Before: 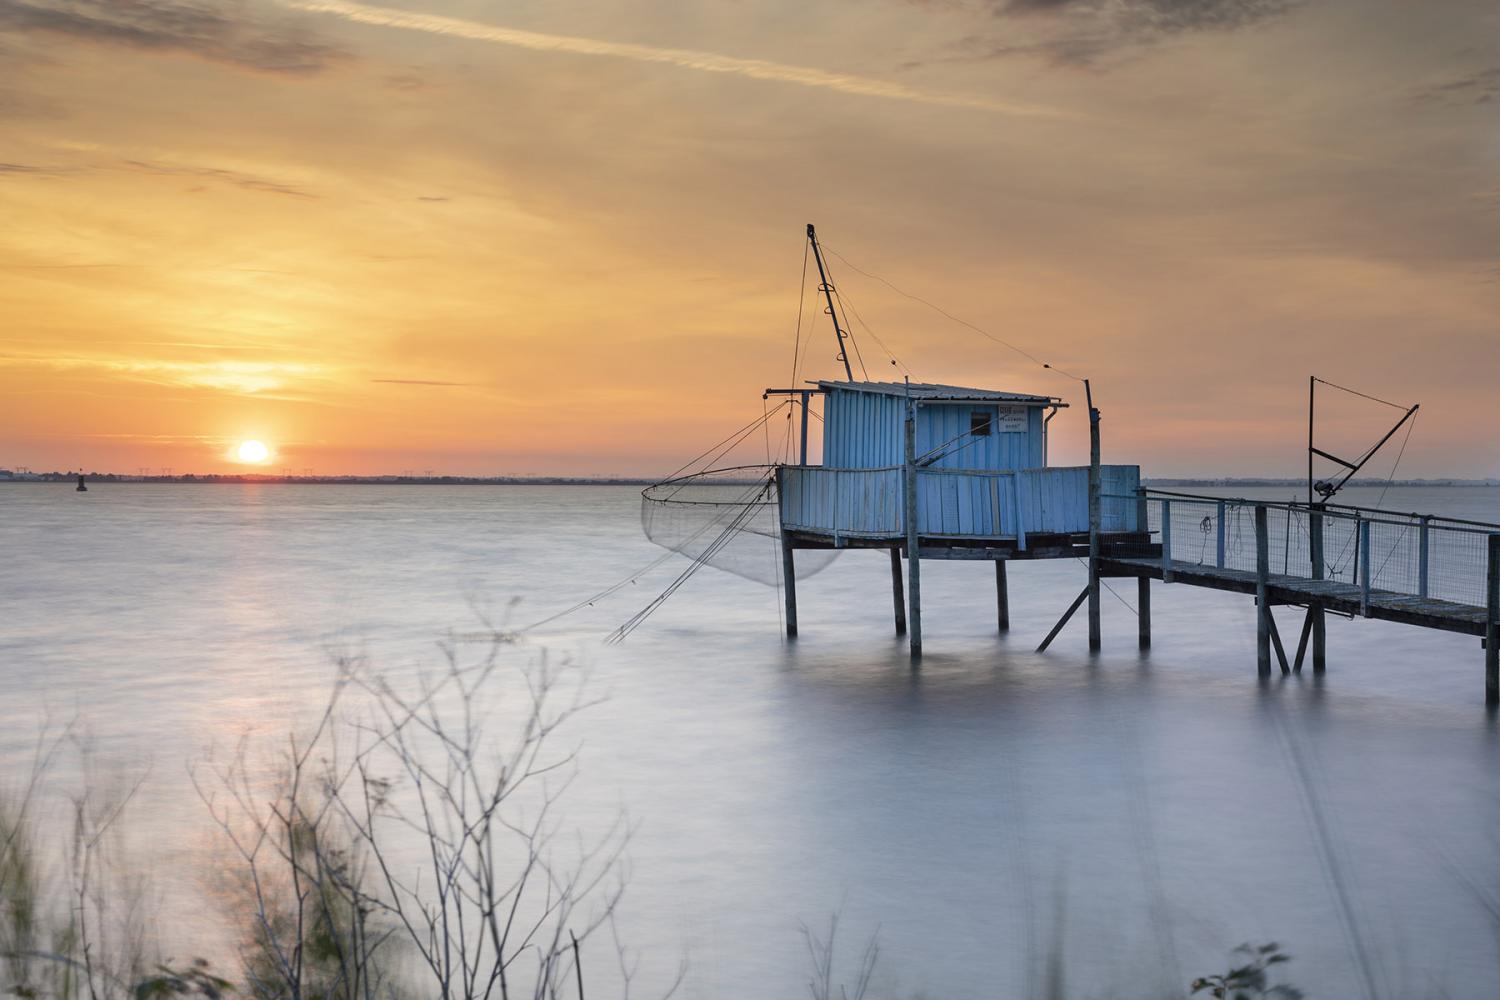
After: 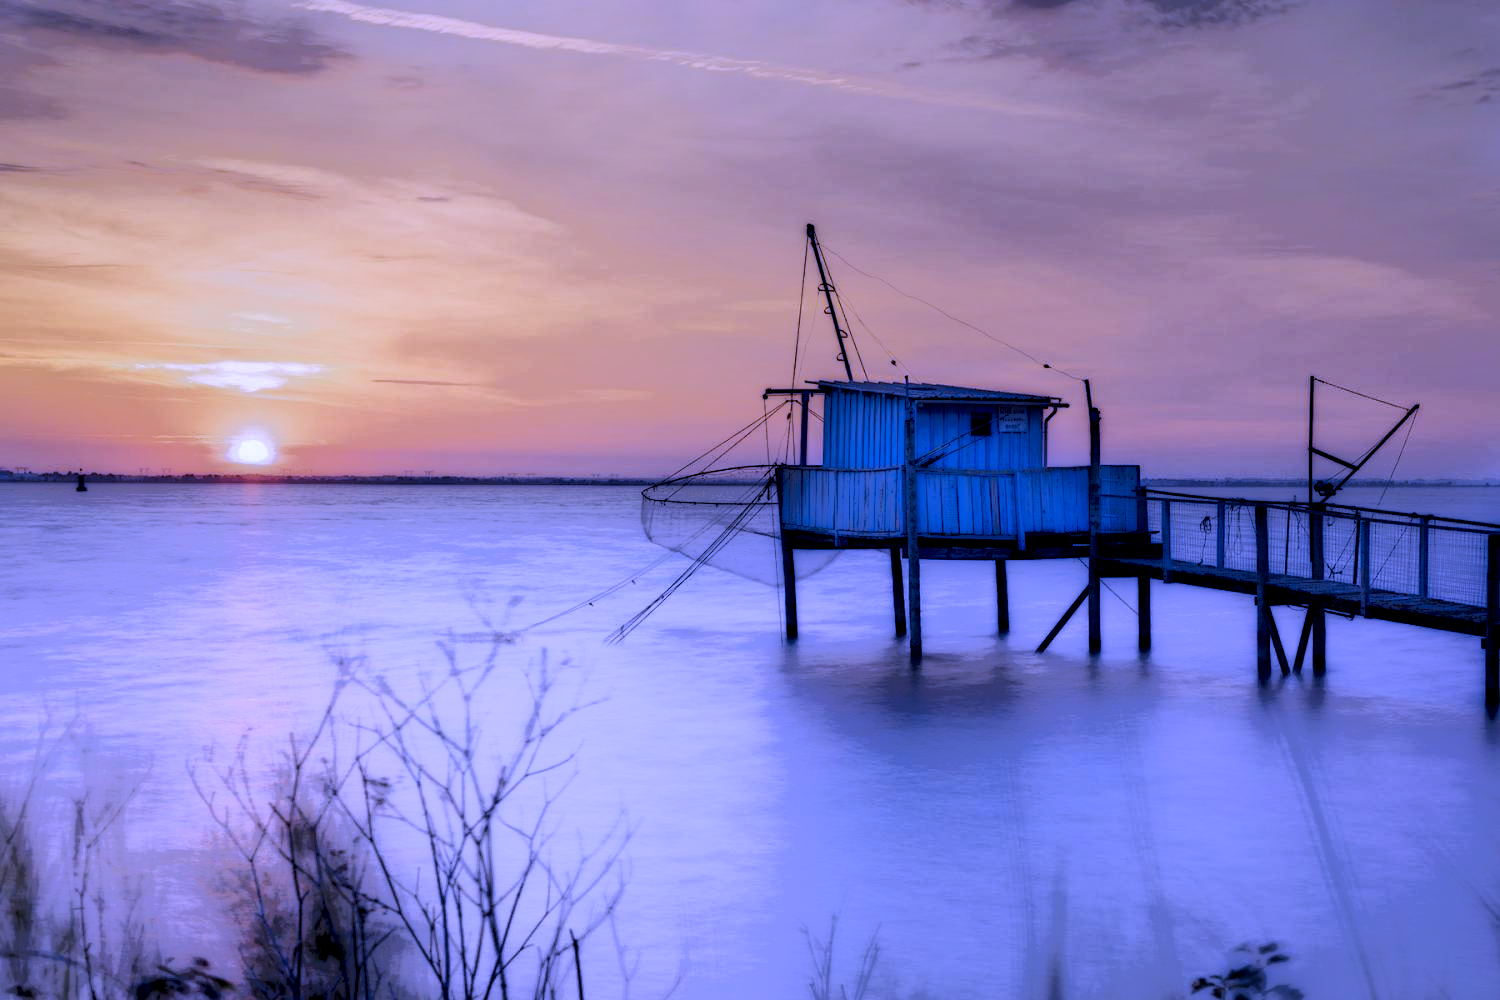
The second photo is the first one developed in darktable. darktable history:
local contrast: highlights 0%, shadows 198%, detail 164%, midtone range 0.001
white balance: red 0.98, blue 1.61
